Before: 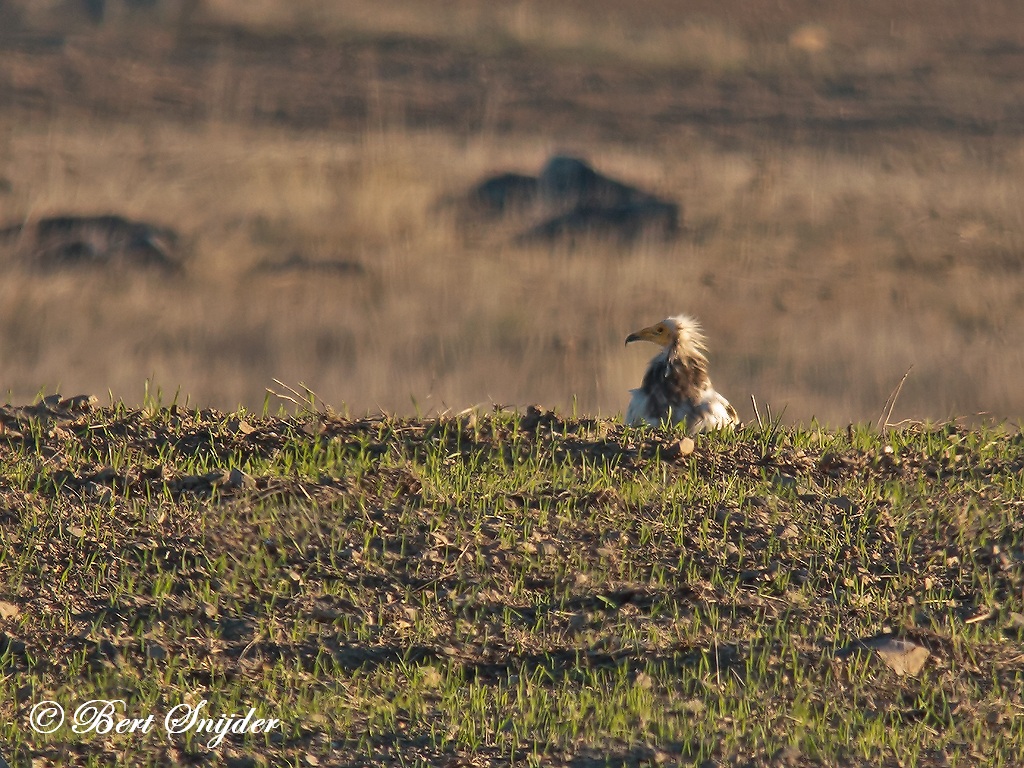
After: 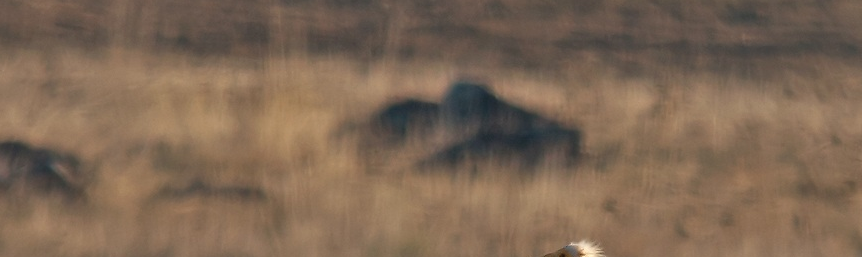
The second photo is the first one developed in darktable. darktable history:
crop and rotate: left 9.666%, top 9.732%, right 6.073%, bottom 56.678%
